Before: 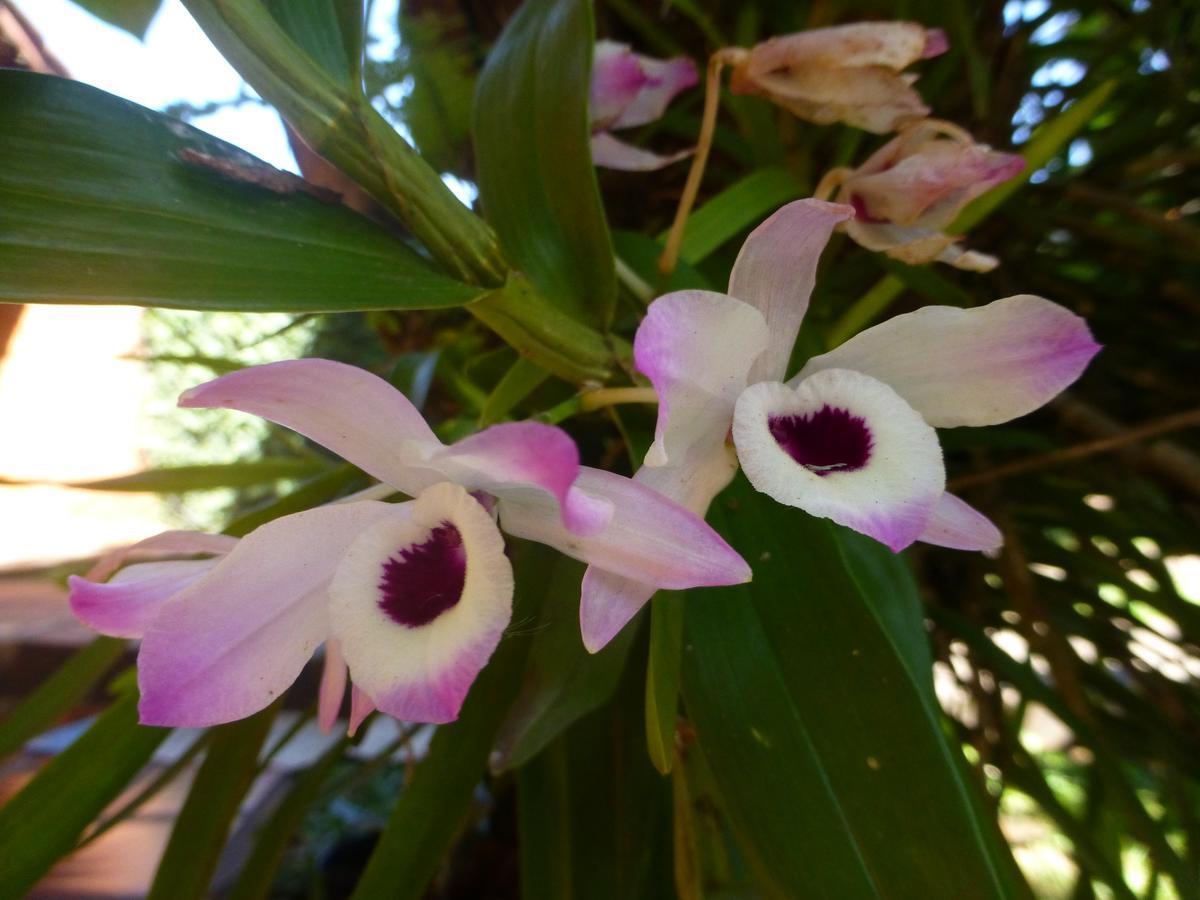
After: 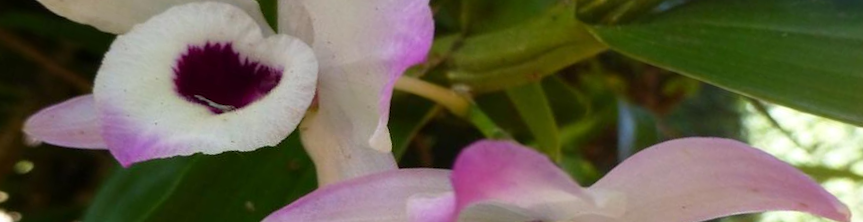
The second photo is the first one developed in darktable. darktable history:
rotate and perspective: rotation 0.074°, lens shift (vertical) 0.096, lens shift (horizontal) -0.041, crop left 0.043, crop right 0.952, crop top 0.024, crop bottom 0.979
crop and rotate: angle 16.12°, top 30.835%, bottom 35.653%
